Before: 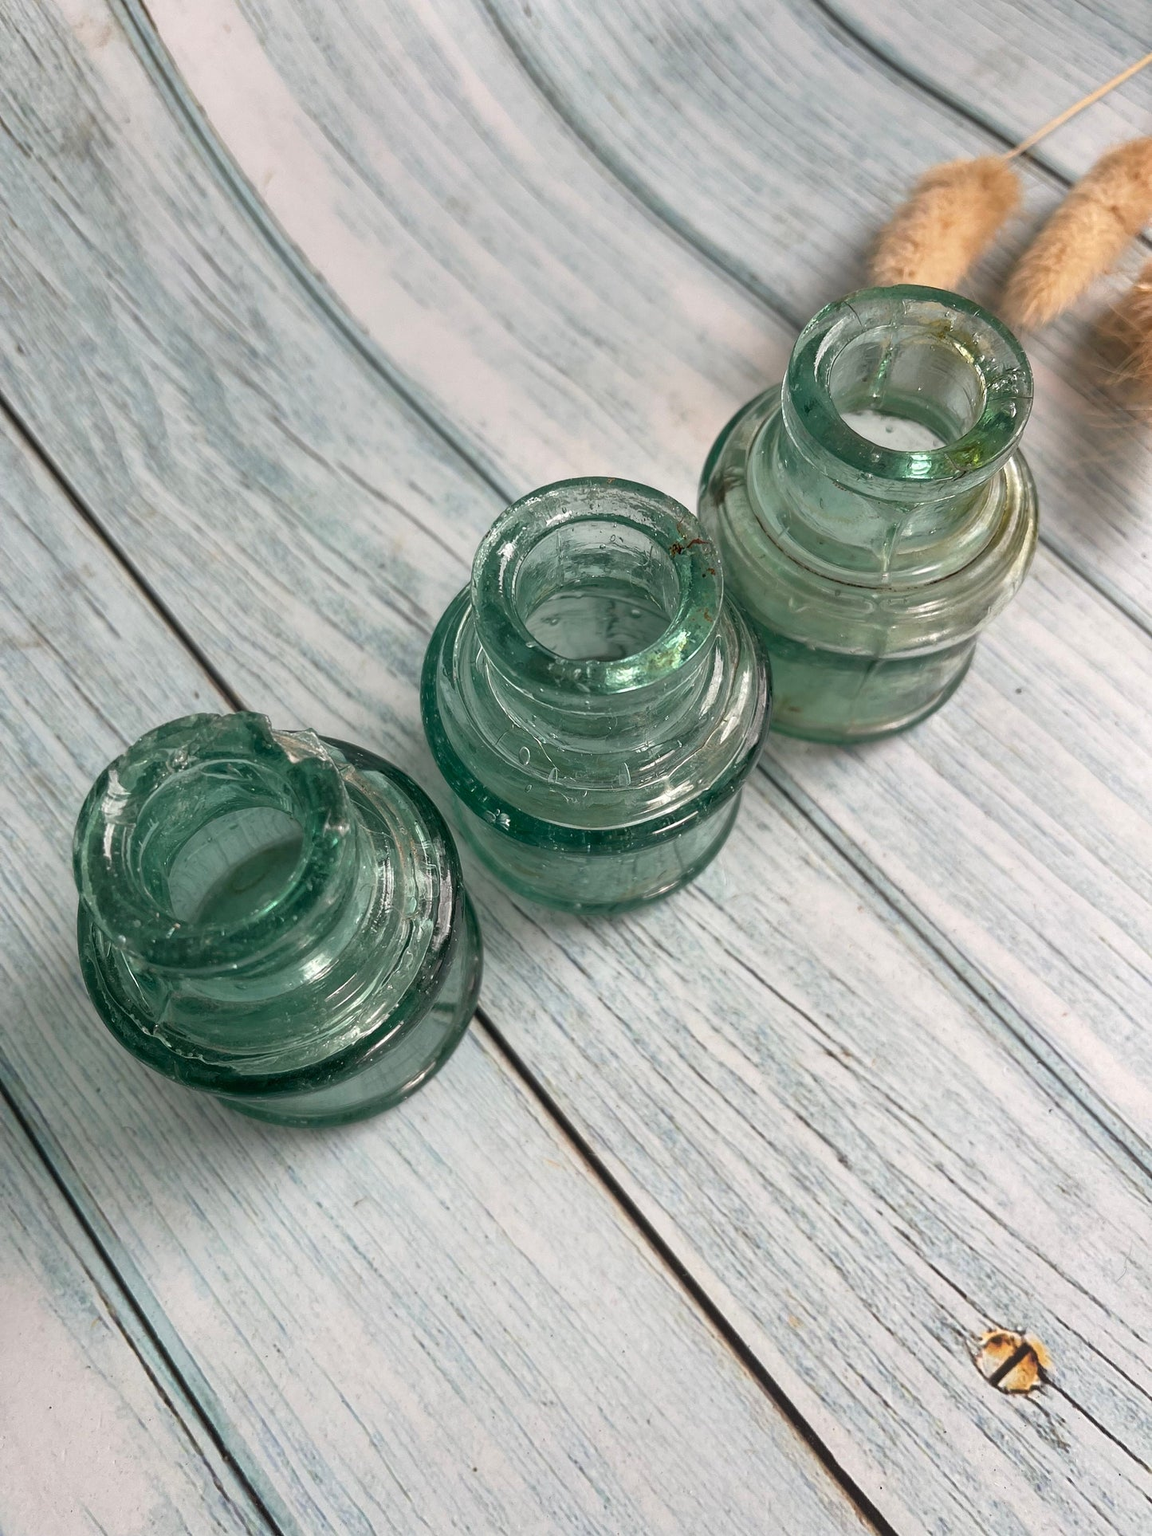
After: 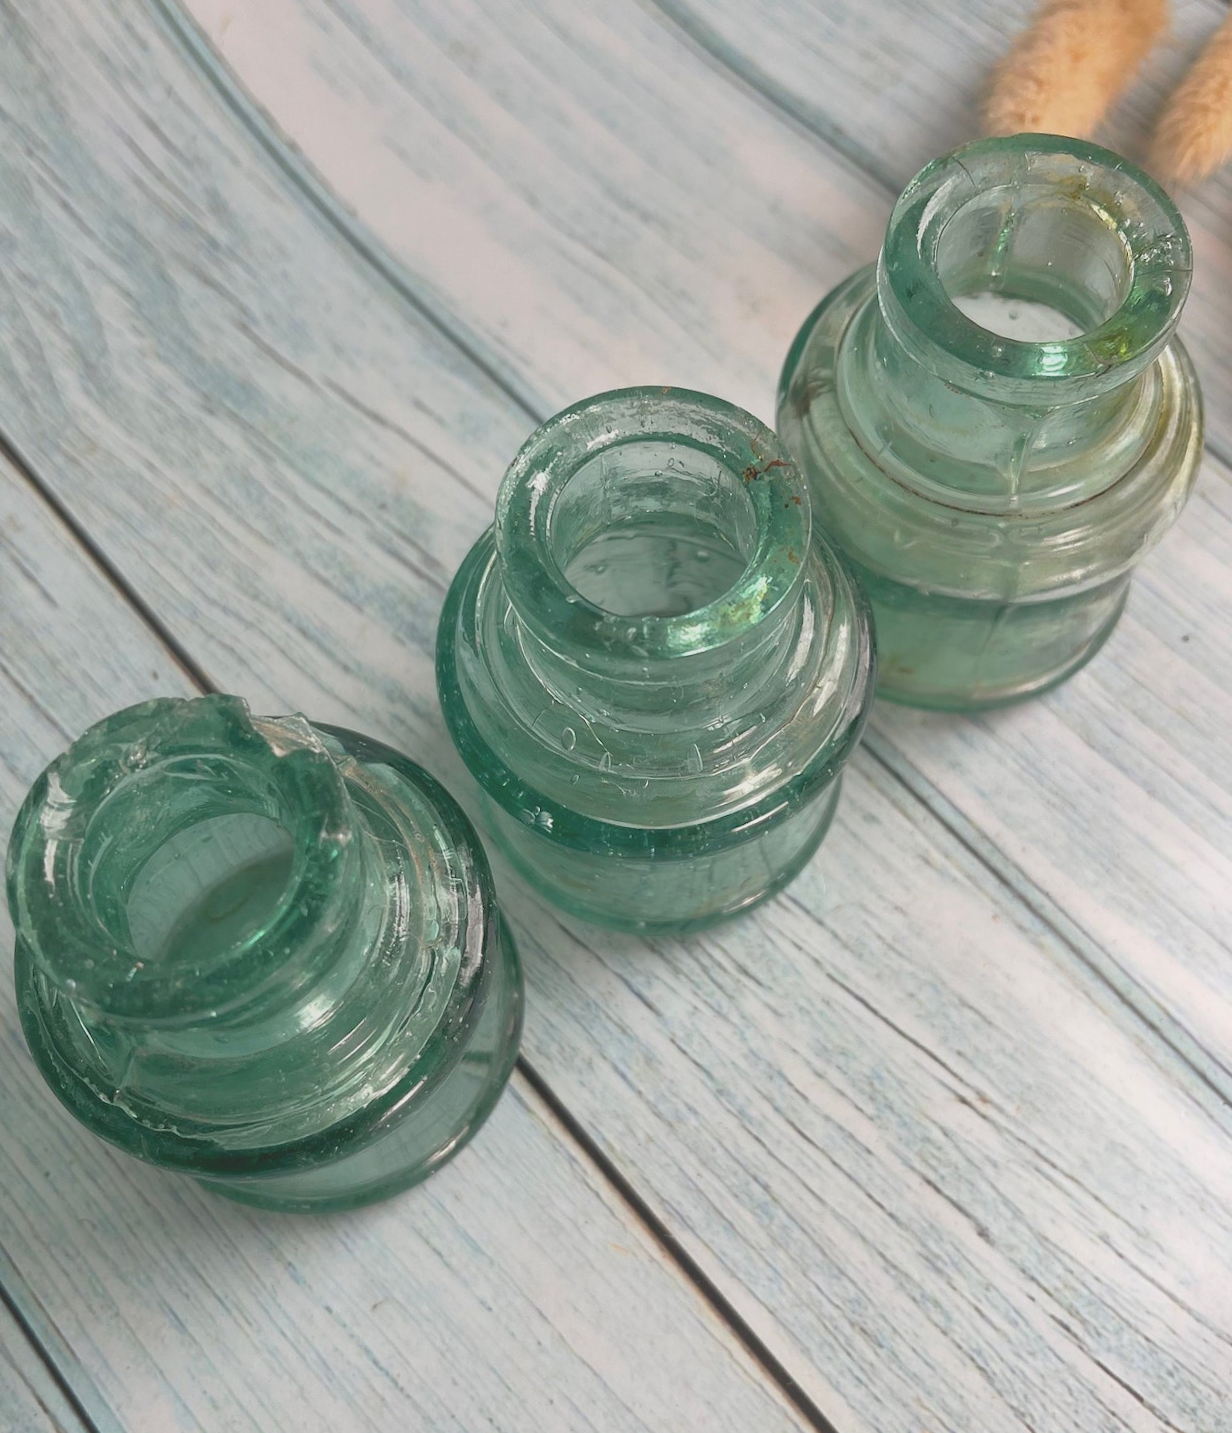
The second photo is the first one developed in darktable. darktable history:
bloom: size 5%, threshold 95%, strength 15%
rotate and perspective: rotation -1.75°, automatic cropping off
crop: left 7.856%, top 11.836%, right 10.12%, bottom 15.387%
local contrast: detail 69%
